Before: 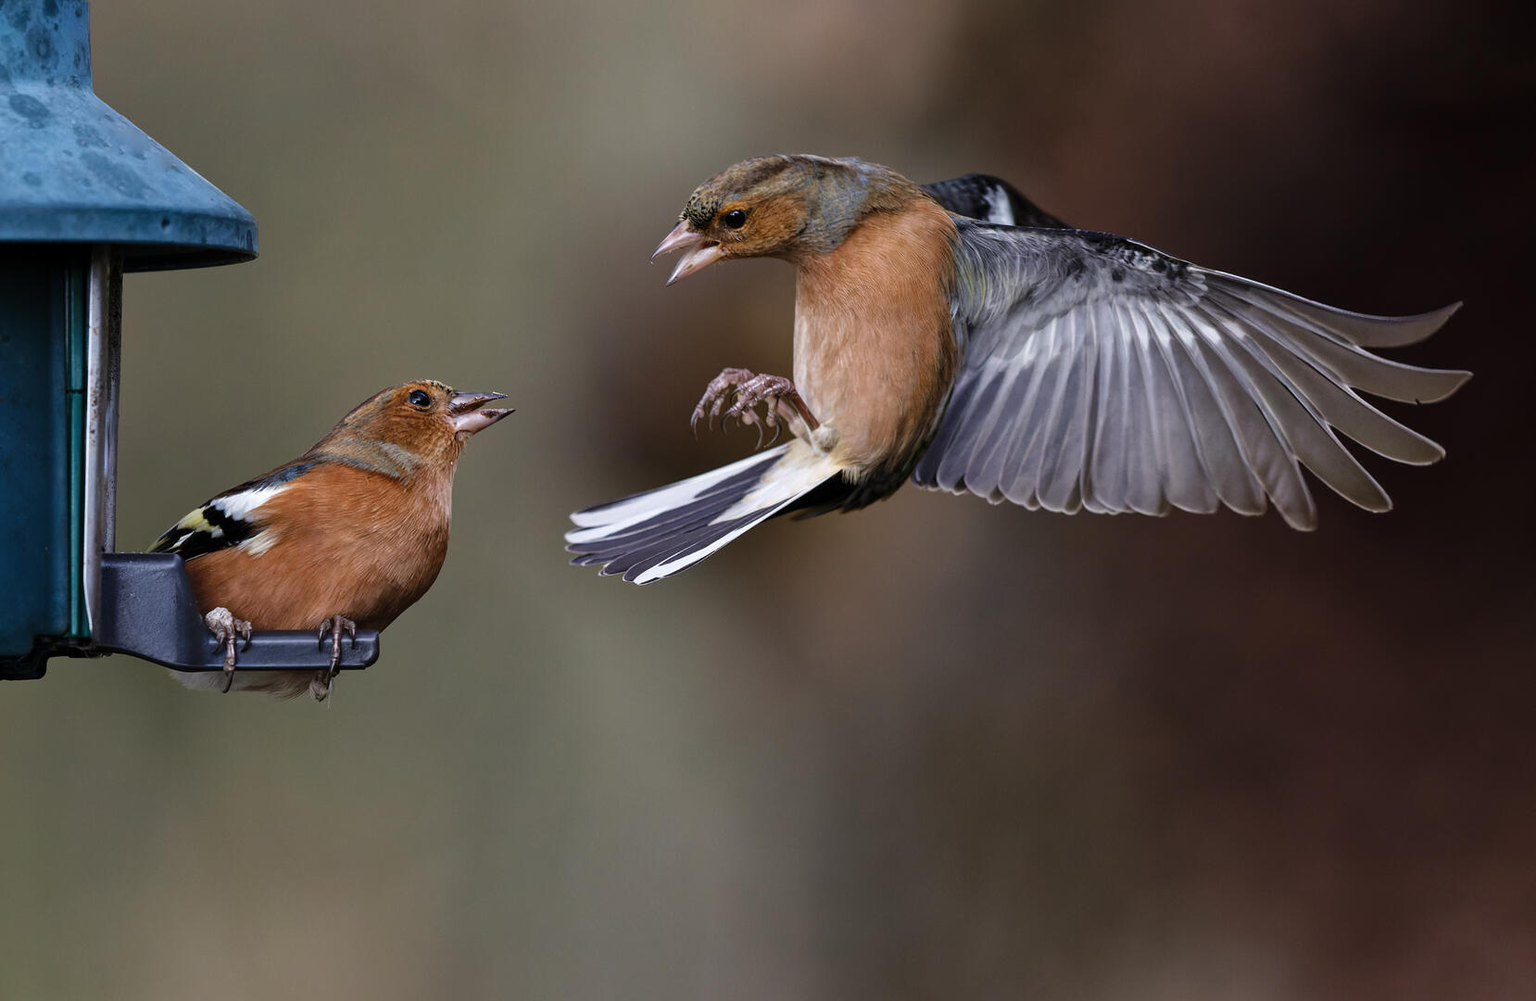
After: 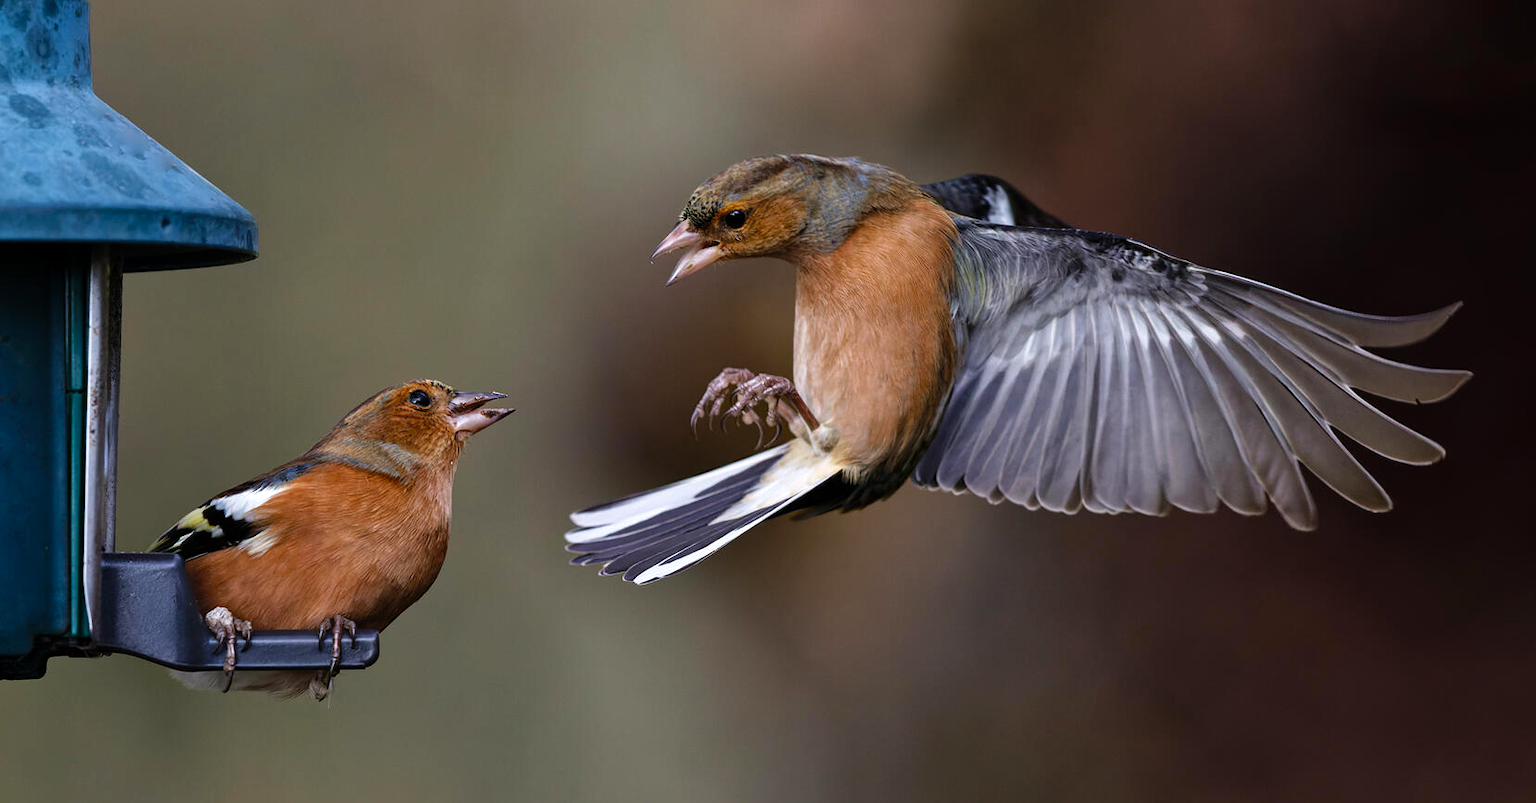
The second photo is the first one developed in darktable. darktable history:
crop: bottom 19.644%
color balance: contrast 6.48%, output saturation 113.3%
